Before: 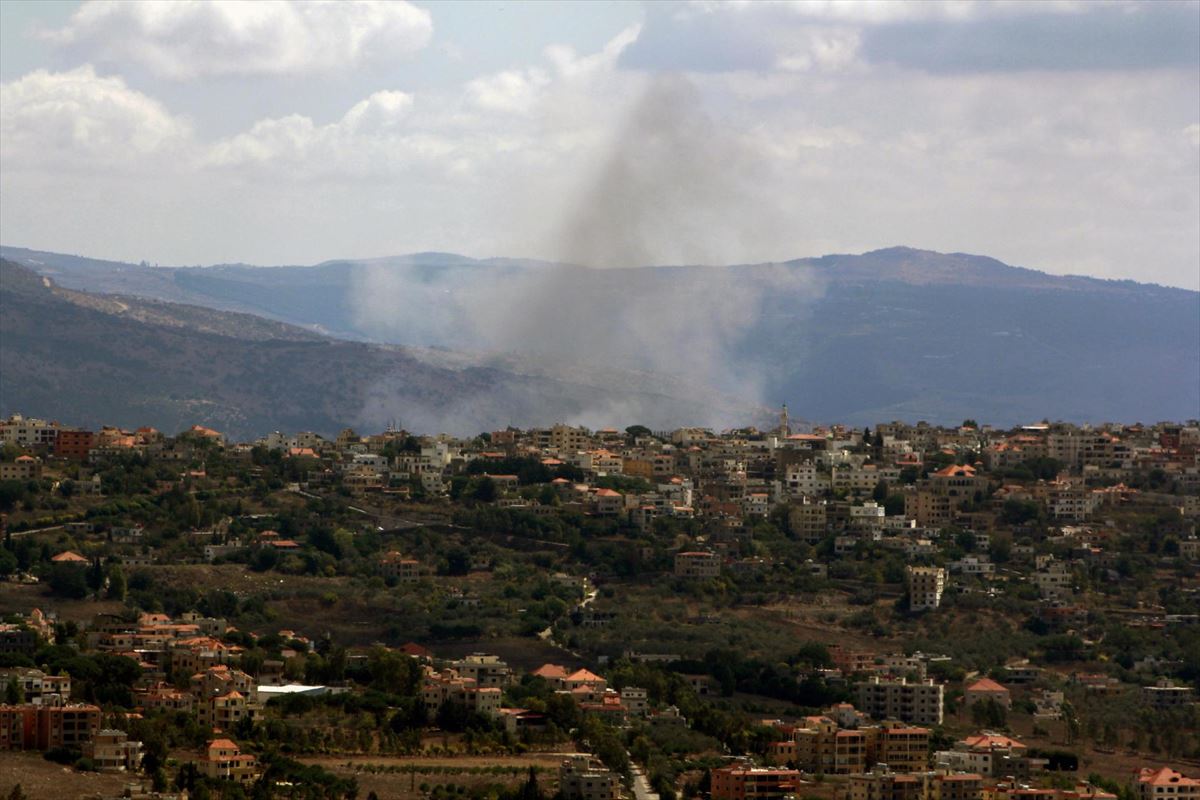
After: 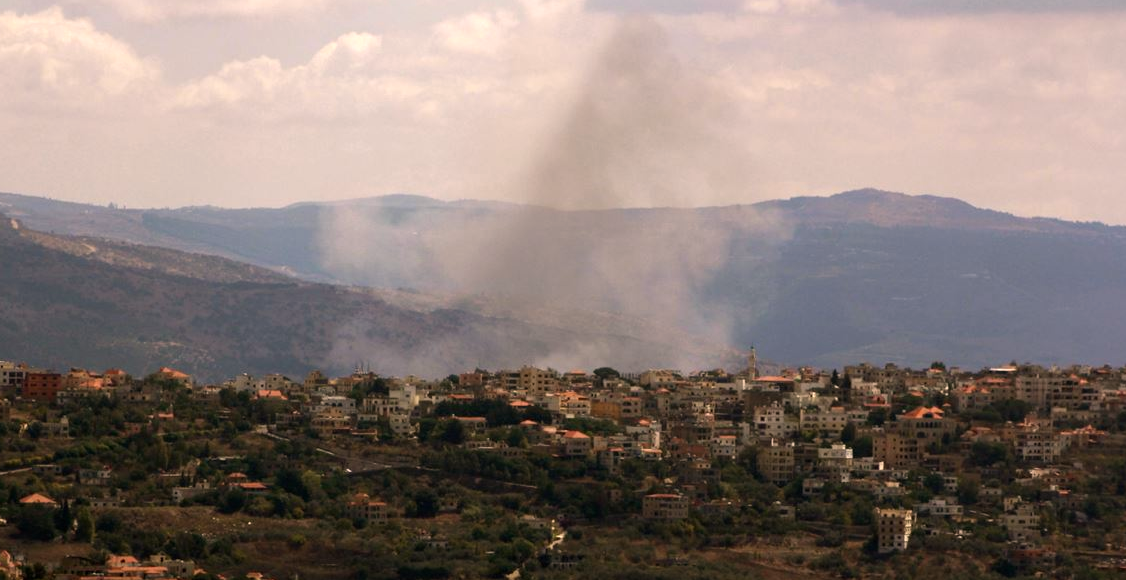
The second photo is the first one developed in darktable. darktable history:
crop: left 2.737%, top 7.287%, right 3.421%, bottom 20.179%
white balance: red 1.127, blue 0.943
